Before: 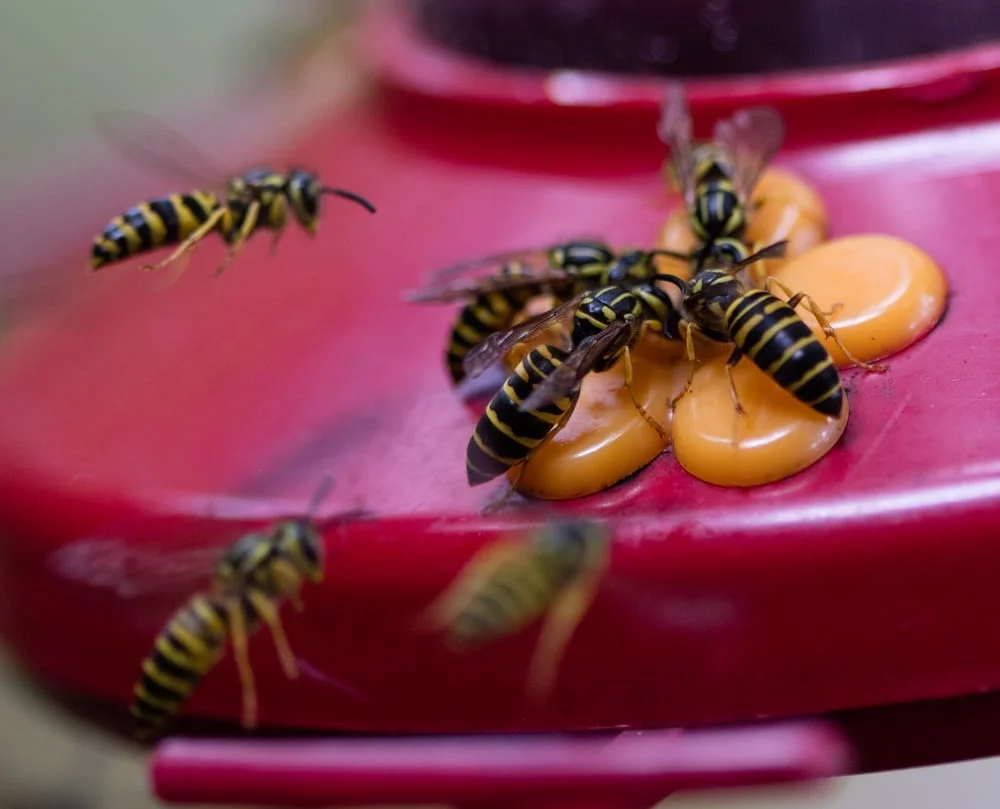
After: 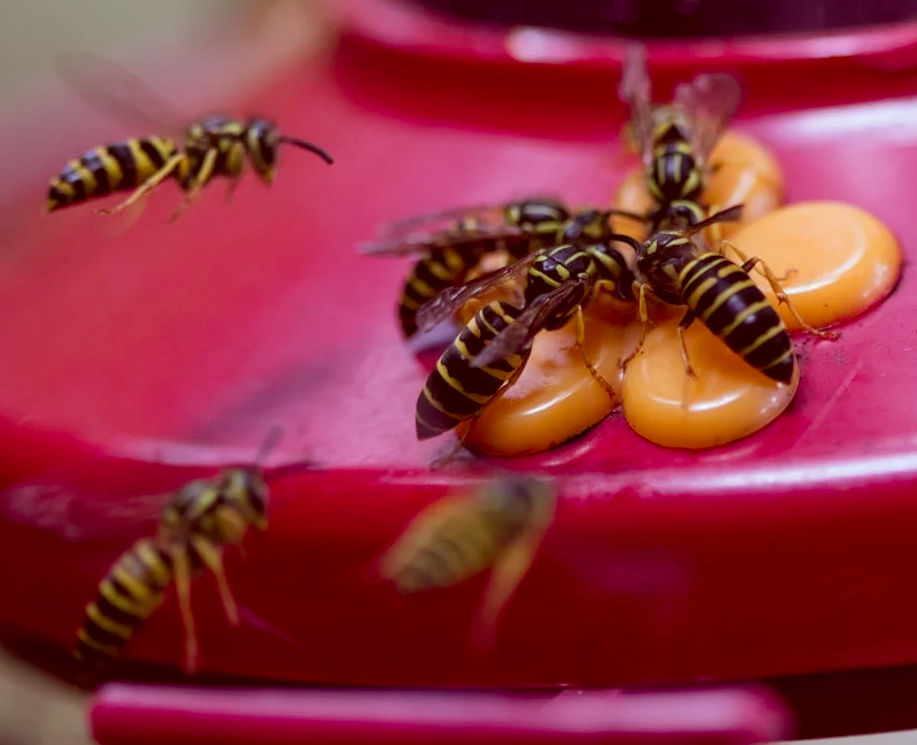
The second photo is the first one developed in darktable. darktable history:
crop and rotate: angle -1.83°, left 3.151%, top 3.874%, right 1.542%, bottom 0.425%
color correction: highlights a* -7.02, highlights b* -0.213, shadows a* 20.1, shadows b* 11.09
